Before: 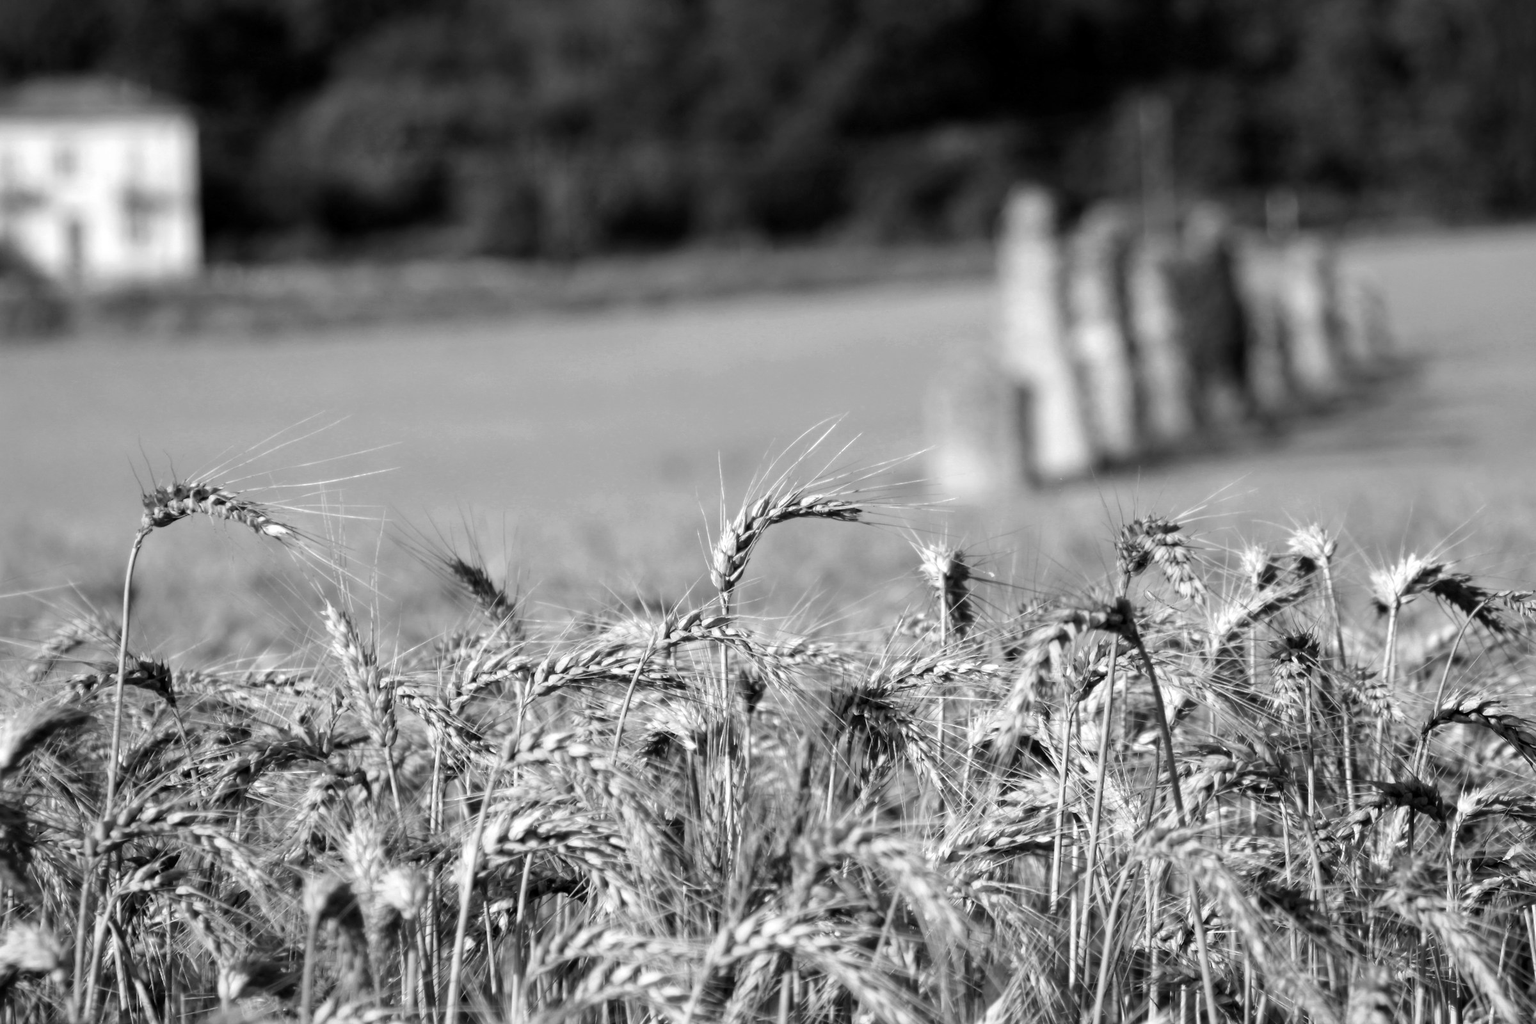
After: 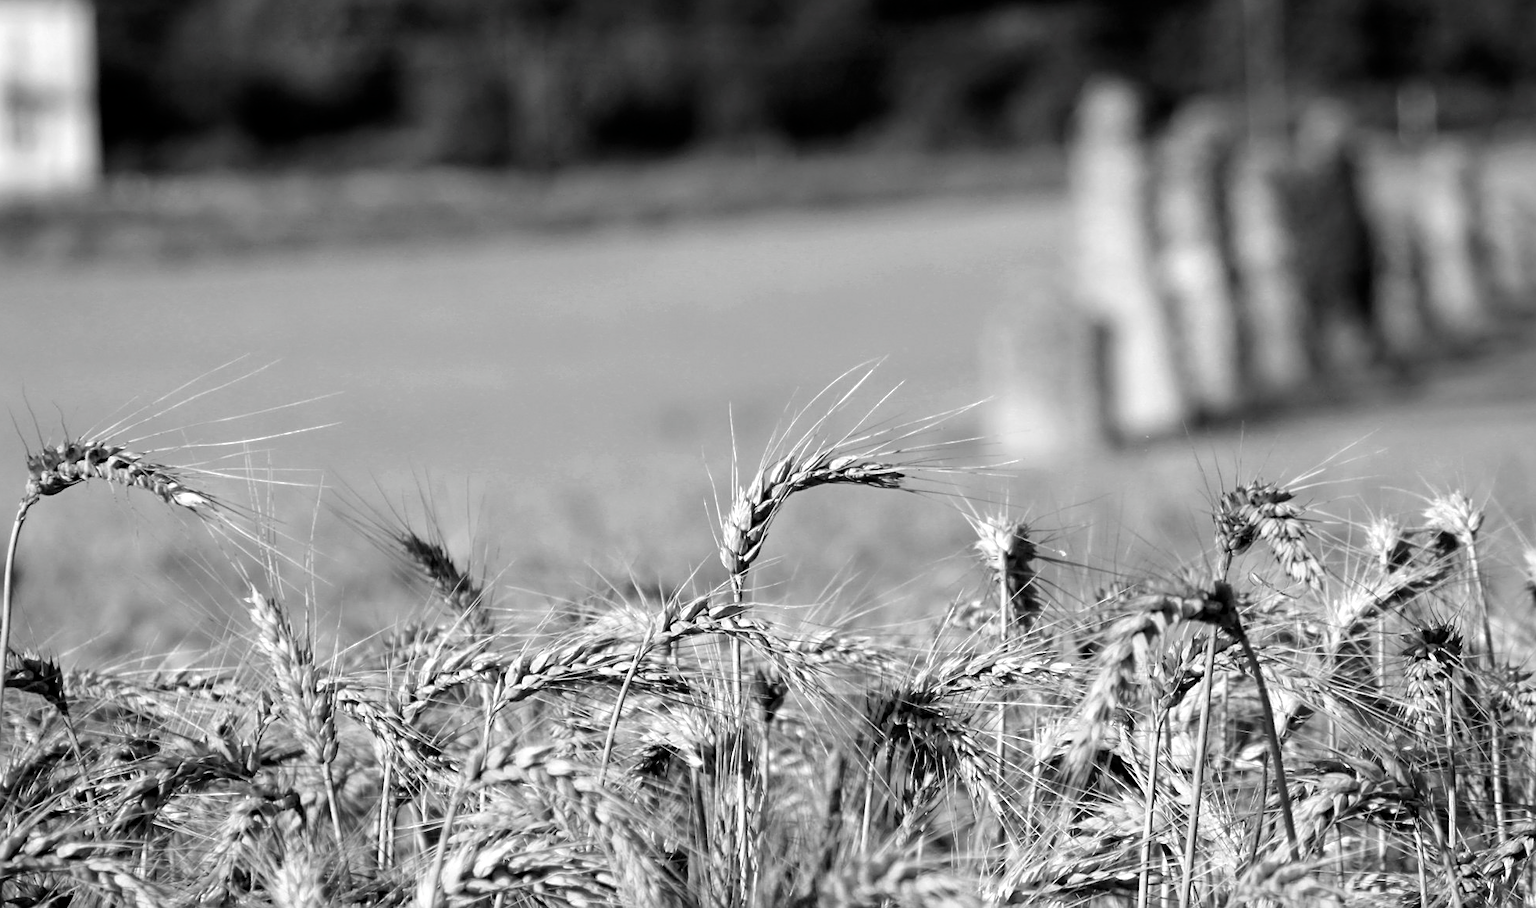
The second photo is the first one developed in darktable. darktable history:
crop: left 7.856%, top 11.836%, right 10.12%, bottom 15.387%
sharpen: amount 0.55
